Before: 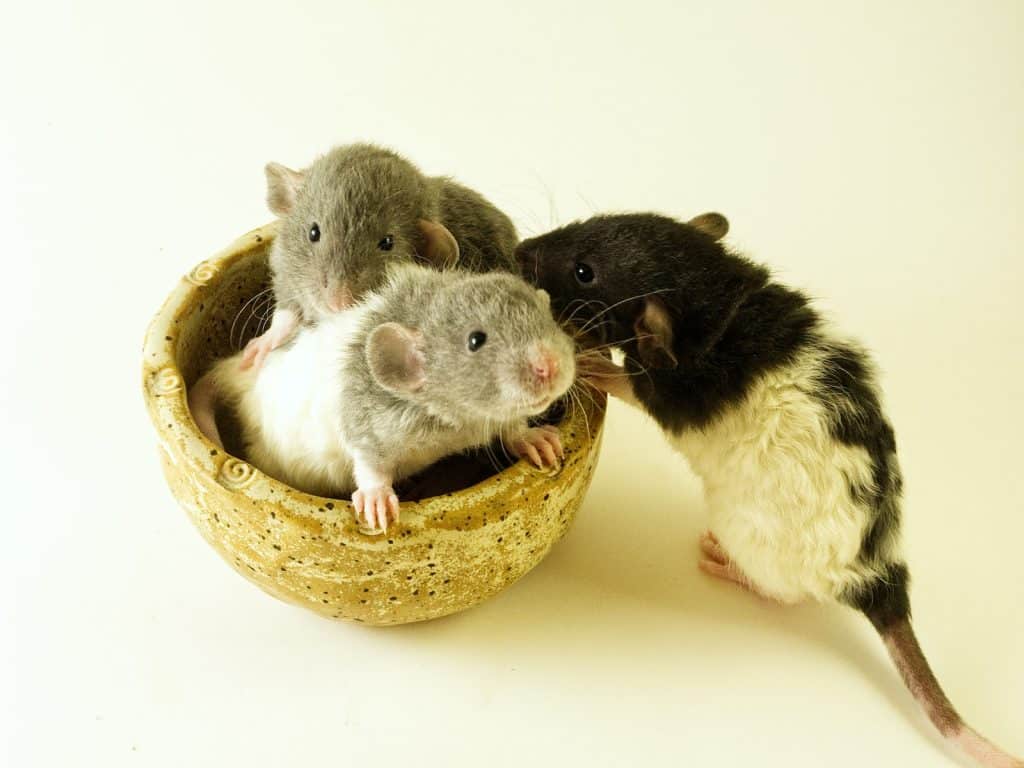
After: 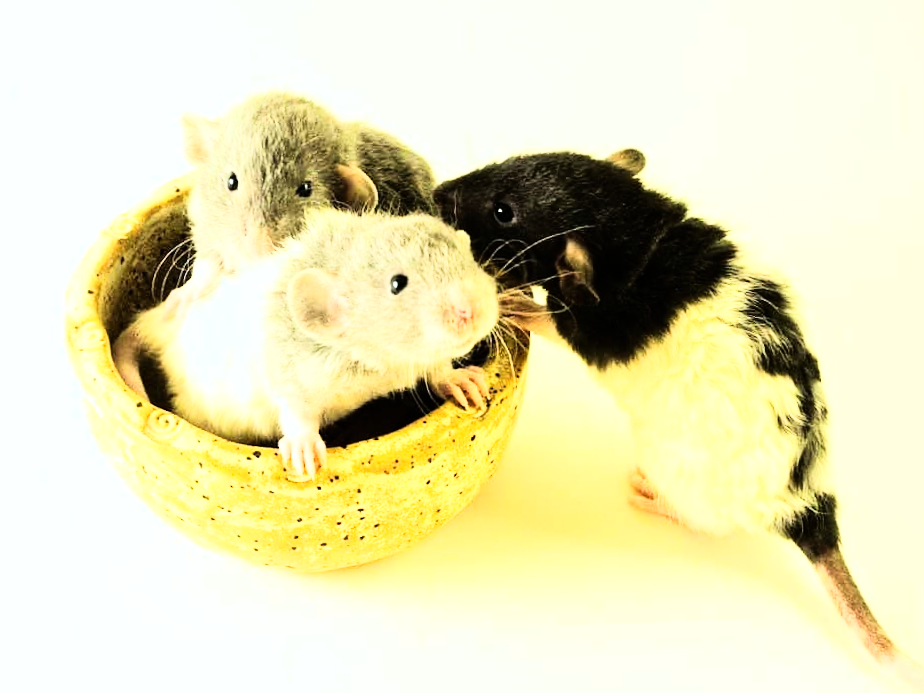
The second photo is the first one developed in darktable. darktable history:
exposure: exposure 0.574 EV, compensate highlight preservation false
white balance: red 0.976, blue 1.04
crop and rotate: angle 1.96°, left 5.673%, top 5.673%
rgb curve: curves: ch0 [(0, 0) (0.21, 0.15) (0.24, 0.21) (0.5, 0.75) (0.75, 0.96) (0.89, 0.99) (1, 1)]; ch1 [(0, 0.02) (0.21, 0.13) (0.25, 0.2) (0.5, 0.67) (0.75, 0.9) (0.89, 0.97) (1, 1)]; ch2 [(0, 0.02) (0.21, 0.13) (0.25, 0.2) (0.5, 0.67) (0.75, 0.9) (0.89, 0.97) (1, 1)], compensate middle gray true
